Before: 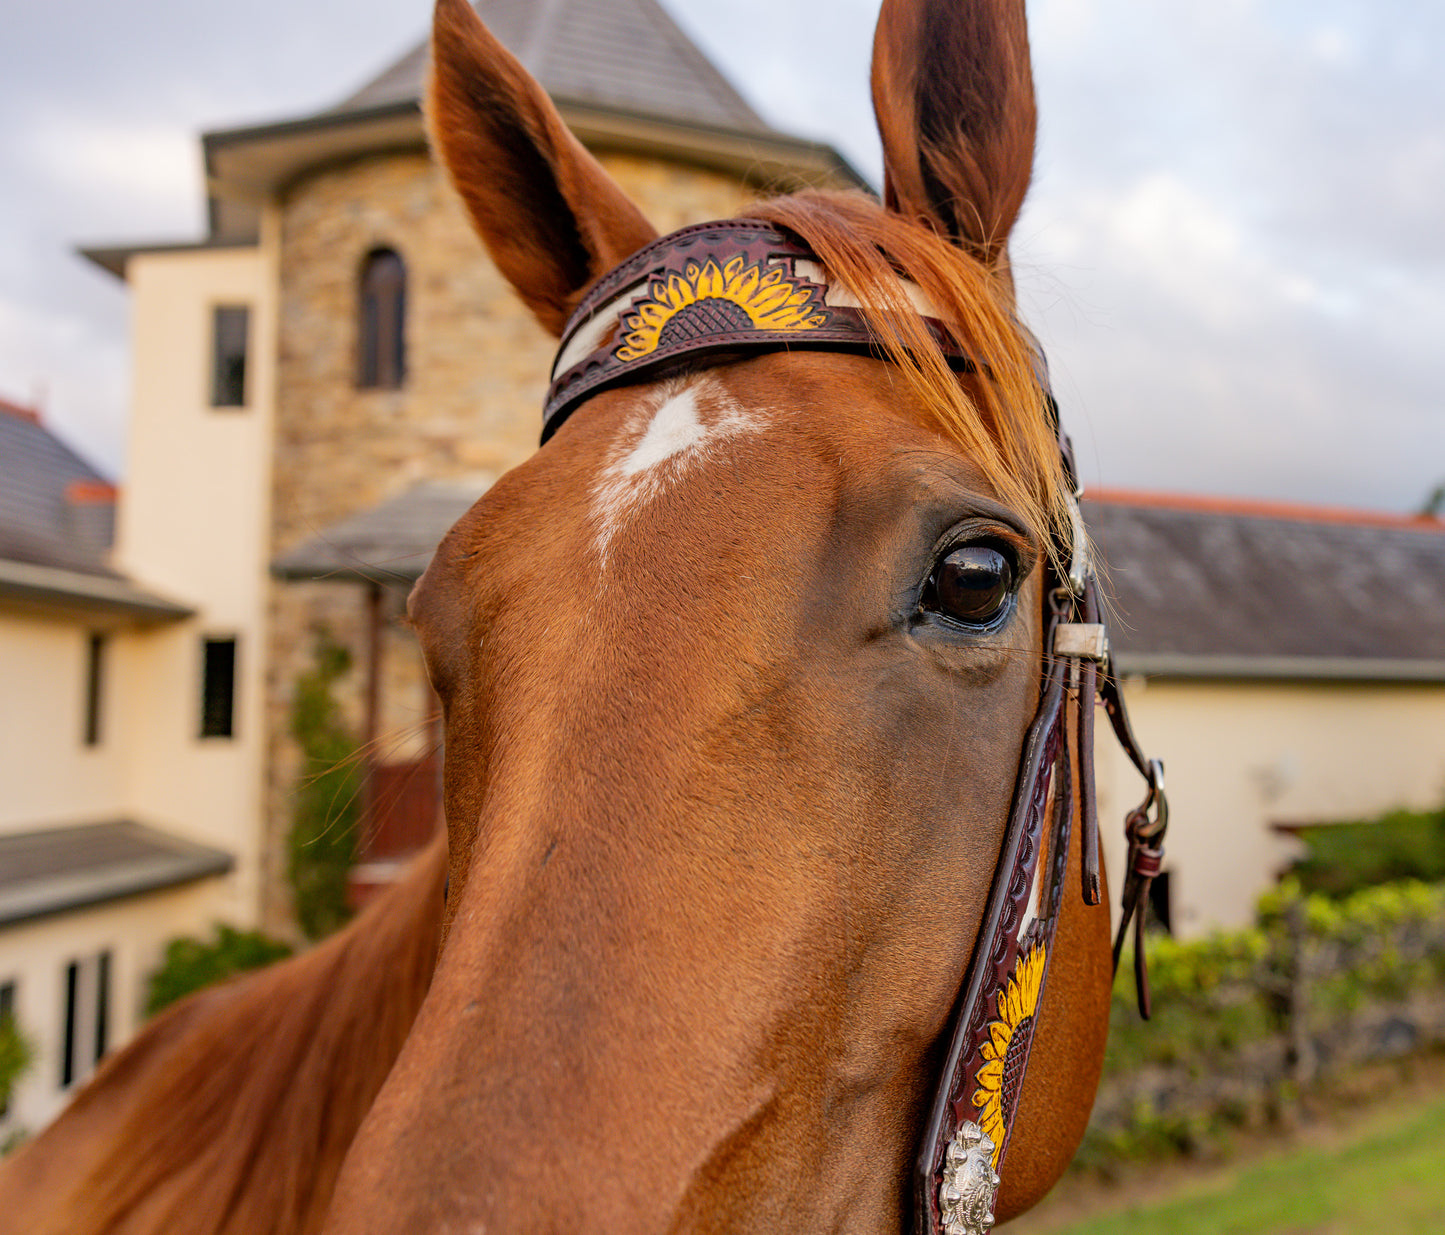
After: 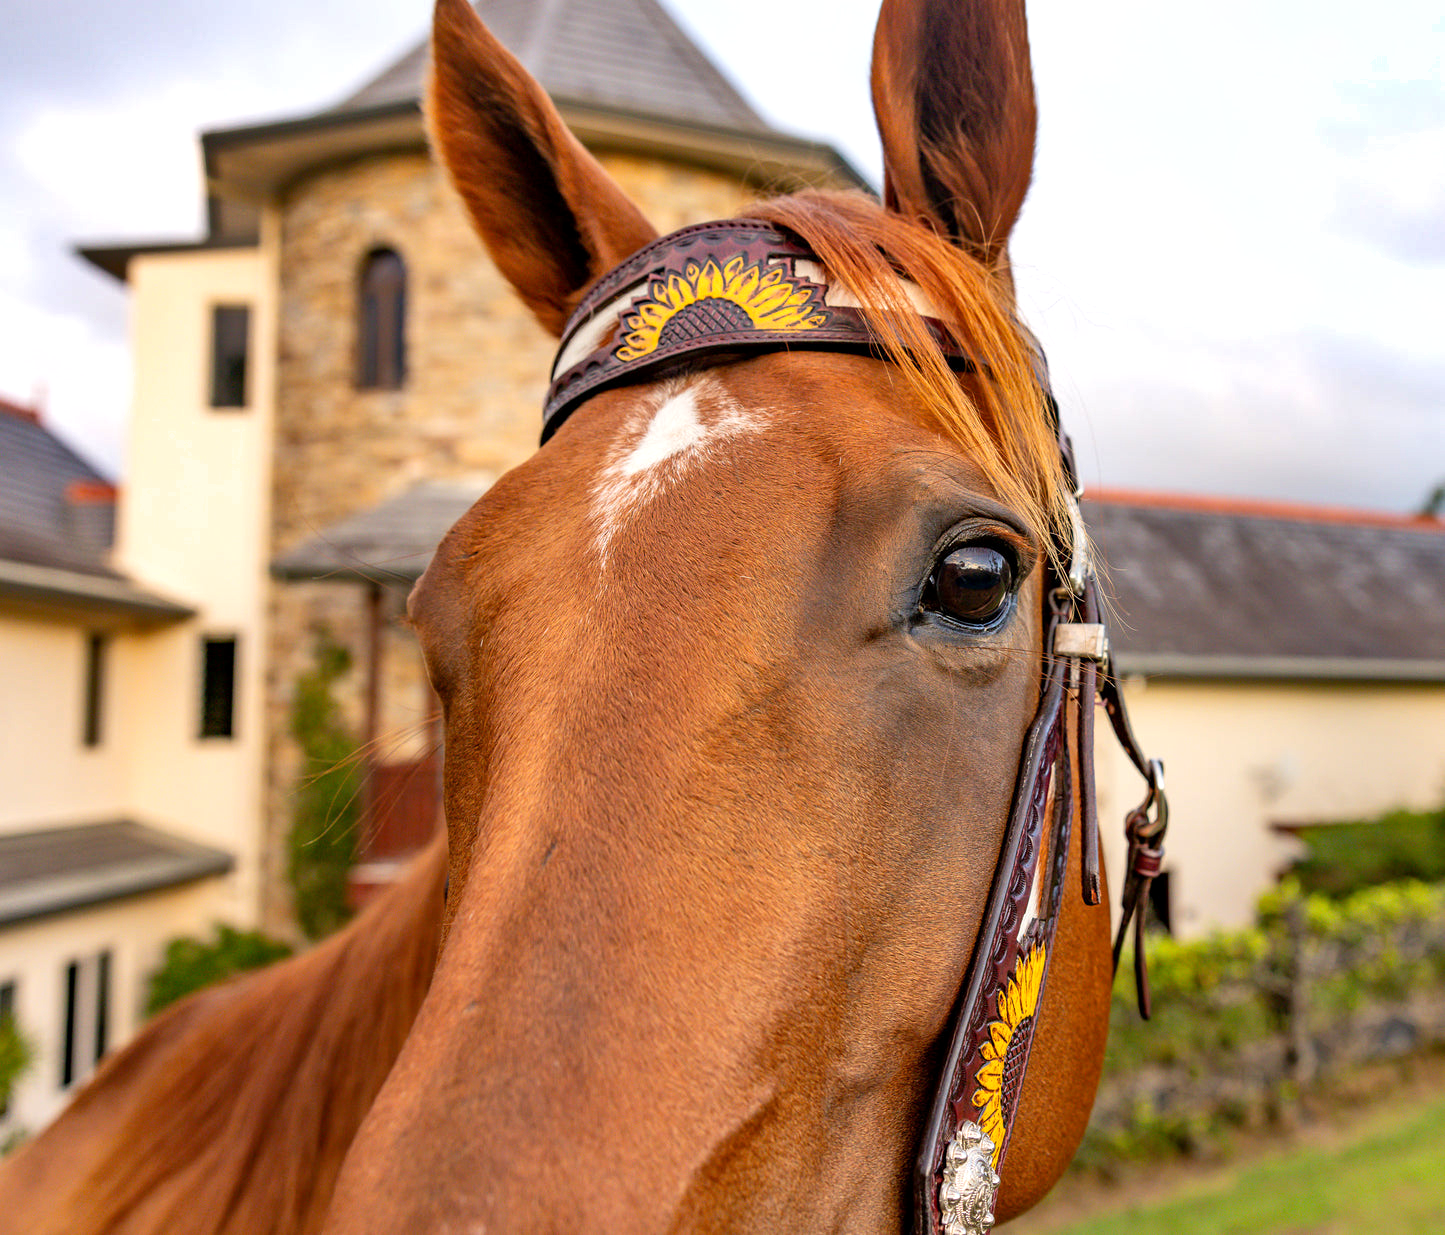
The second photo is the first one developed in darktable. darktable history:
shadows and highlights: soften with gaussian
exposure: black level correction 0.001, exposure 0.5 EV, compensate exposure bias true, compensate highlight preservation false
